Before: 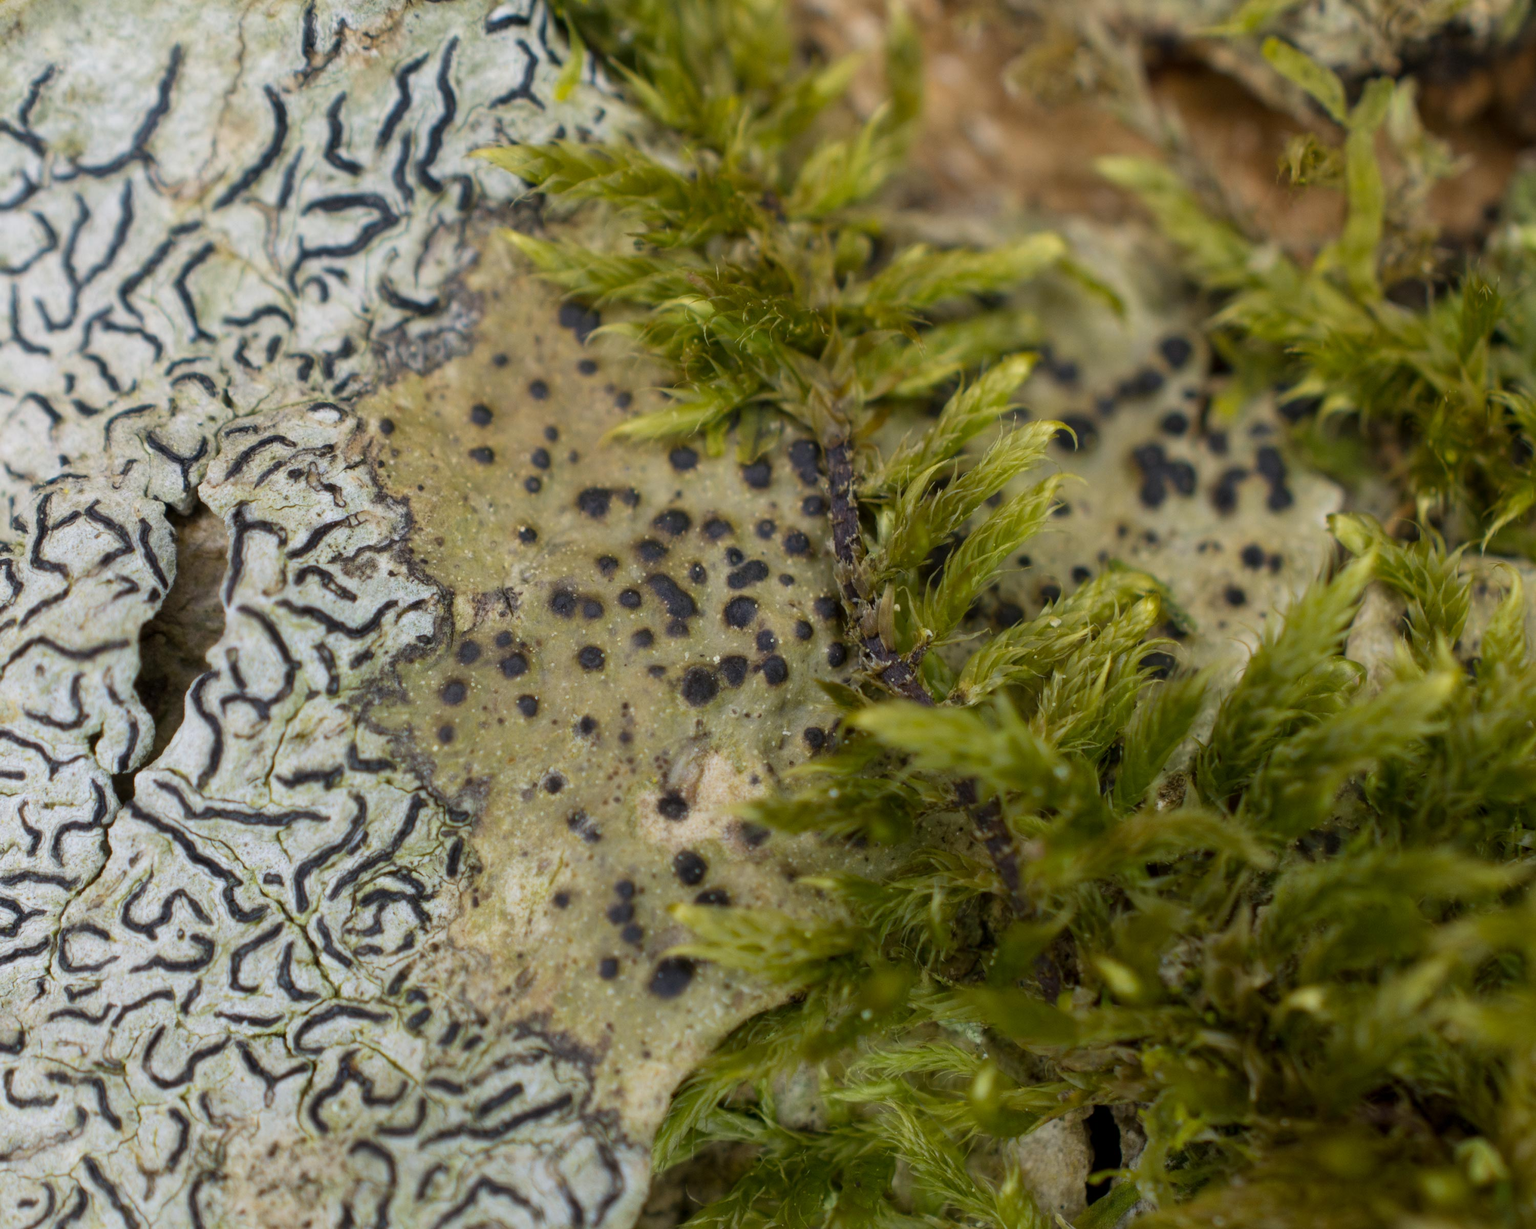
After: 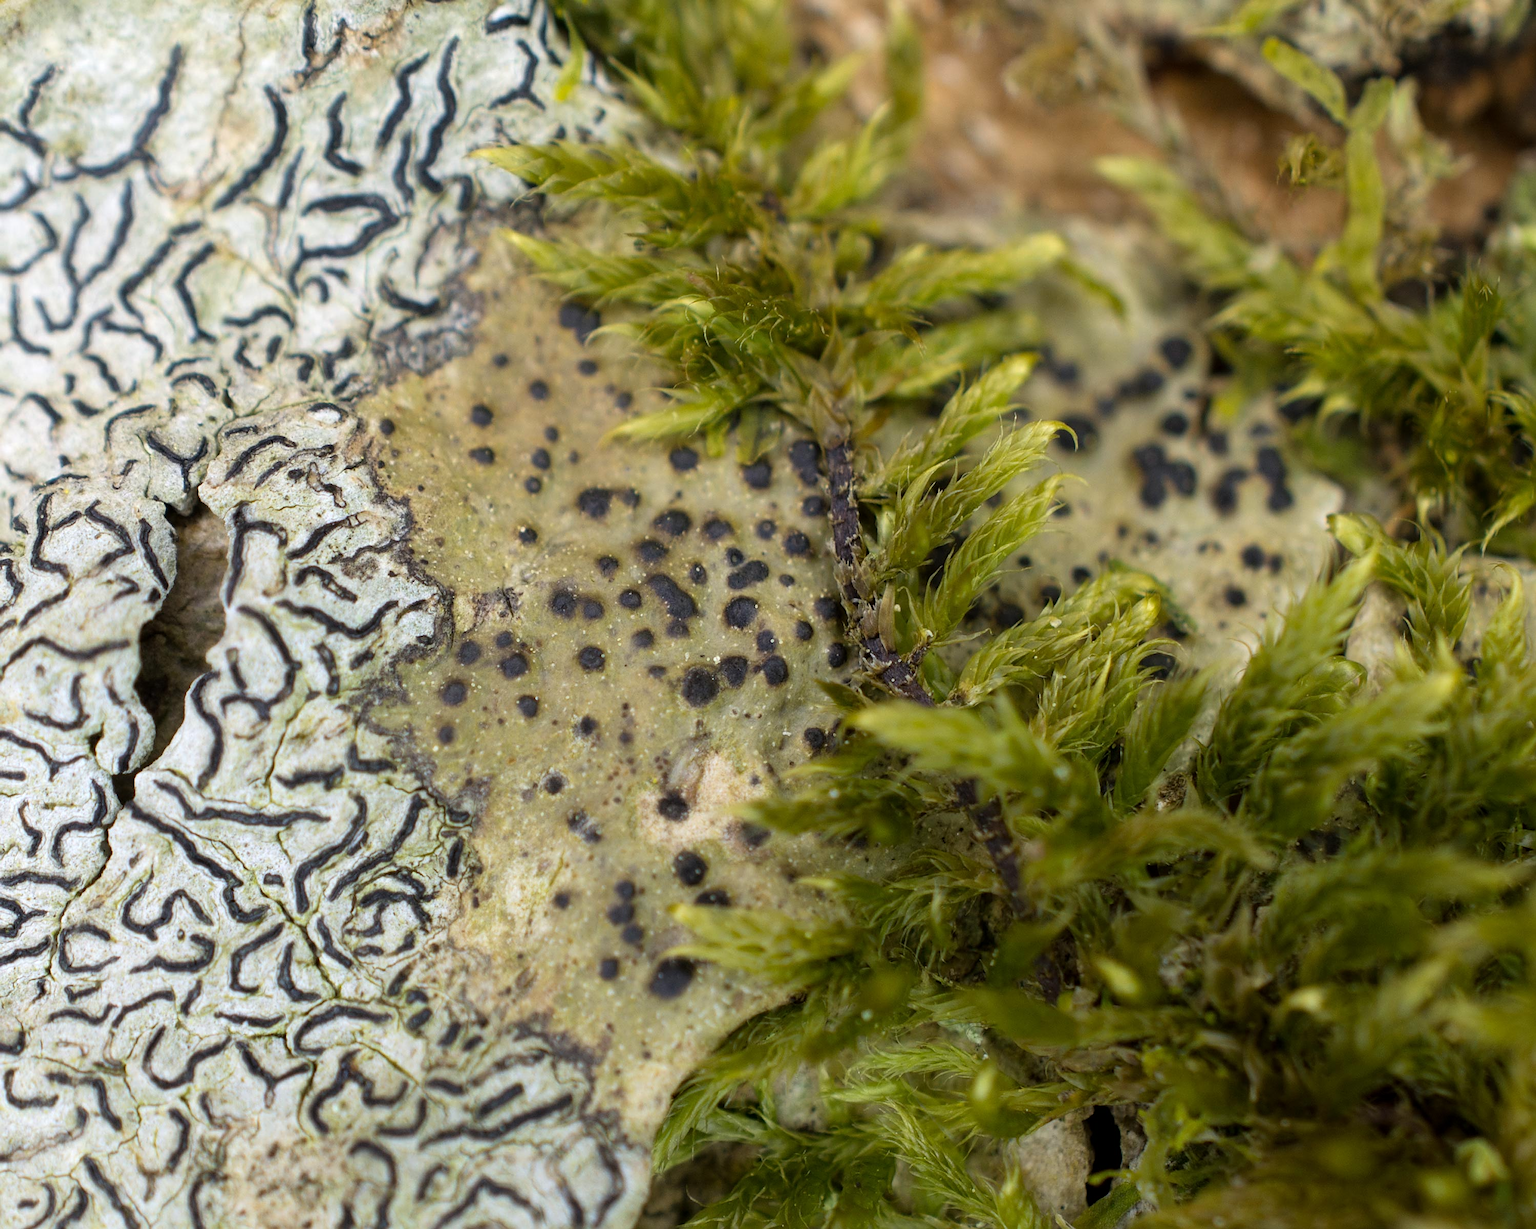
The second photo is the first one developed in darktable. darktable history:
sharpen: on, module defaults
tone equalizer: -8 EV -0.448 EV, -7 EV -0.366 EV, -6 EV -0.321 EV, -5 EV -0.228 EV, -3 EV 0.205 EV, -2 EV 0.332 EV, -1 EV 0.395 EV, +0 EV 0.414 EV
